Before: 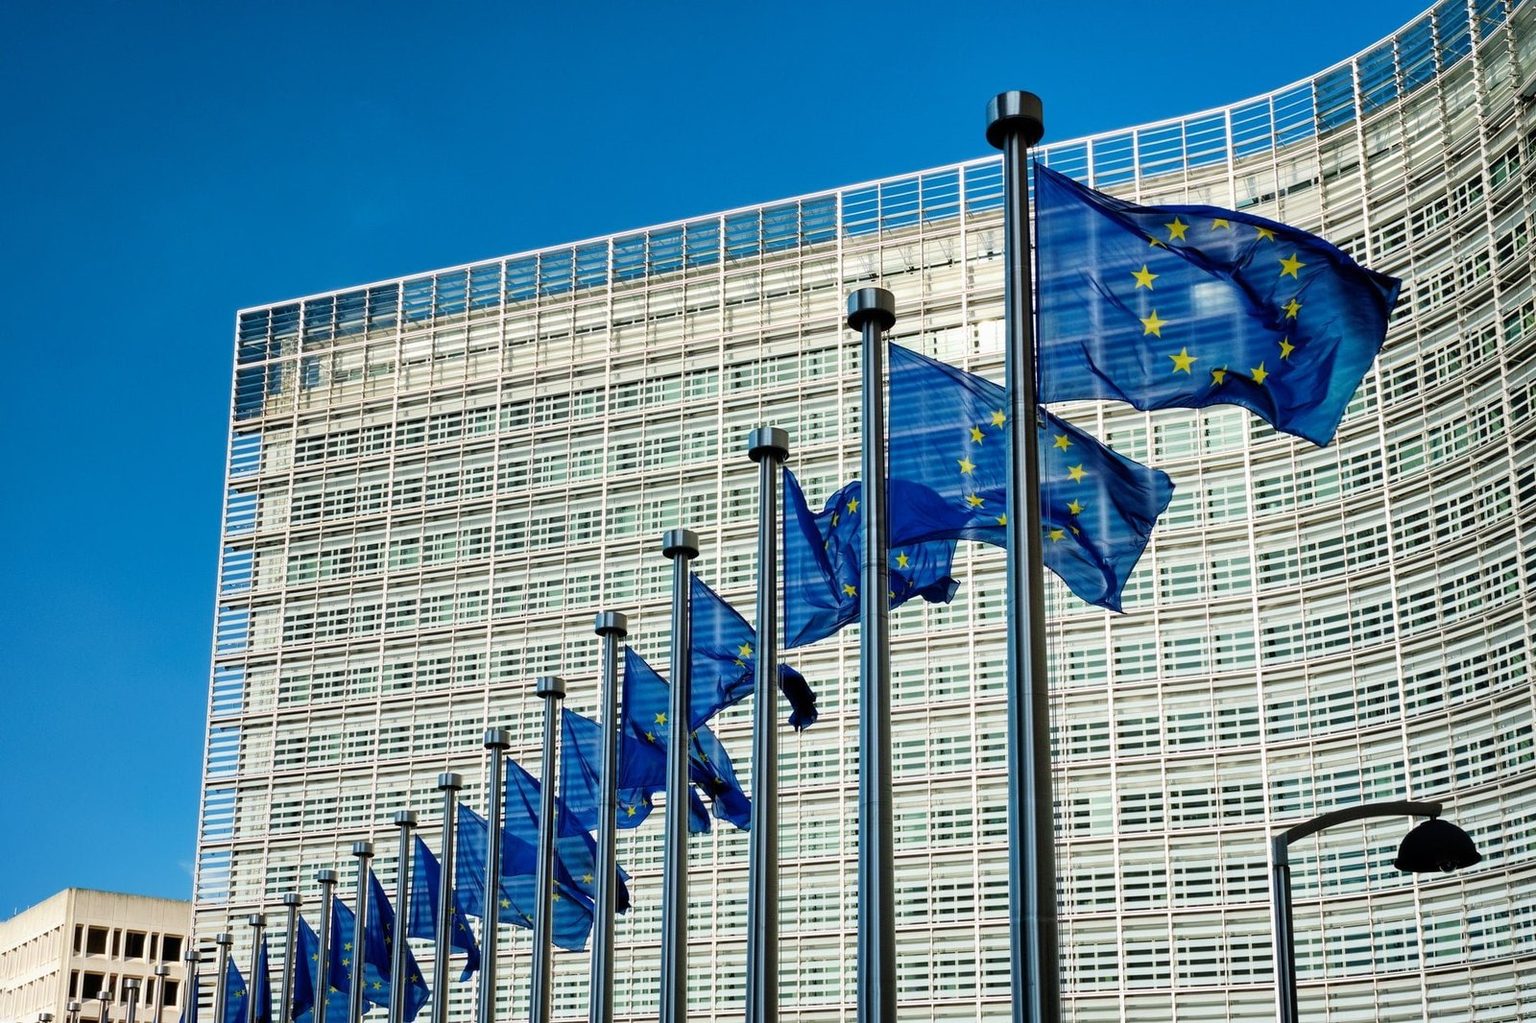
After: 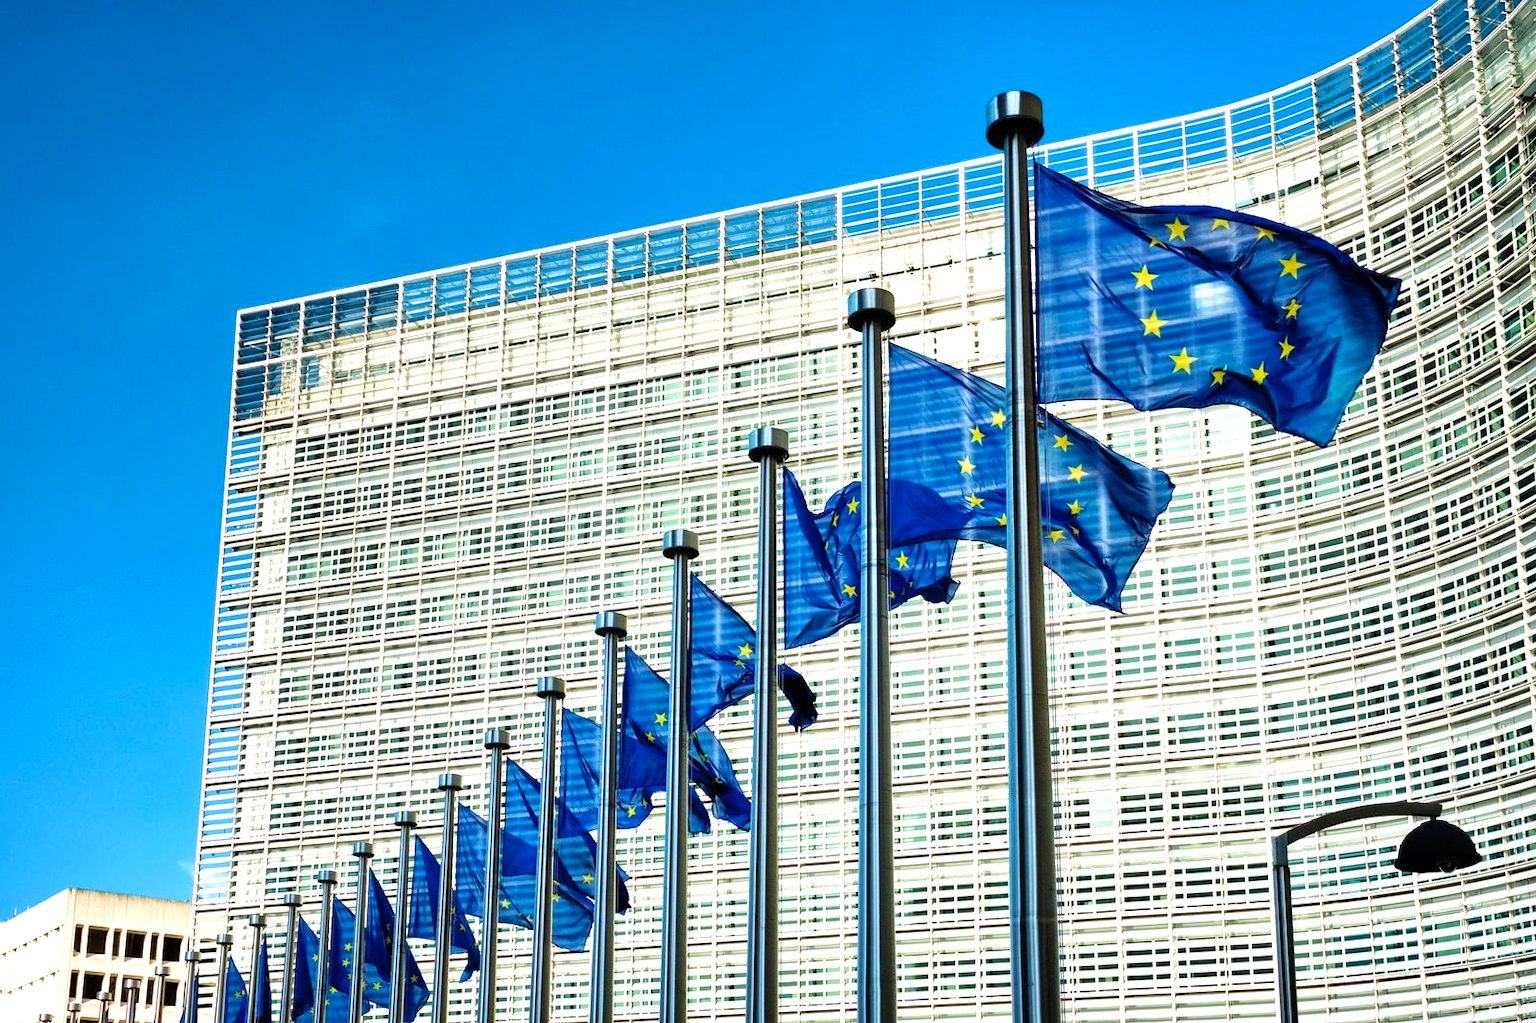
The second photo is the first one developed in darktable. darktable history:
velvia: on, module defaults
levels: levels [0, 0.394, 0.787]
